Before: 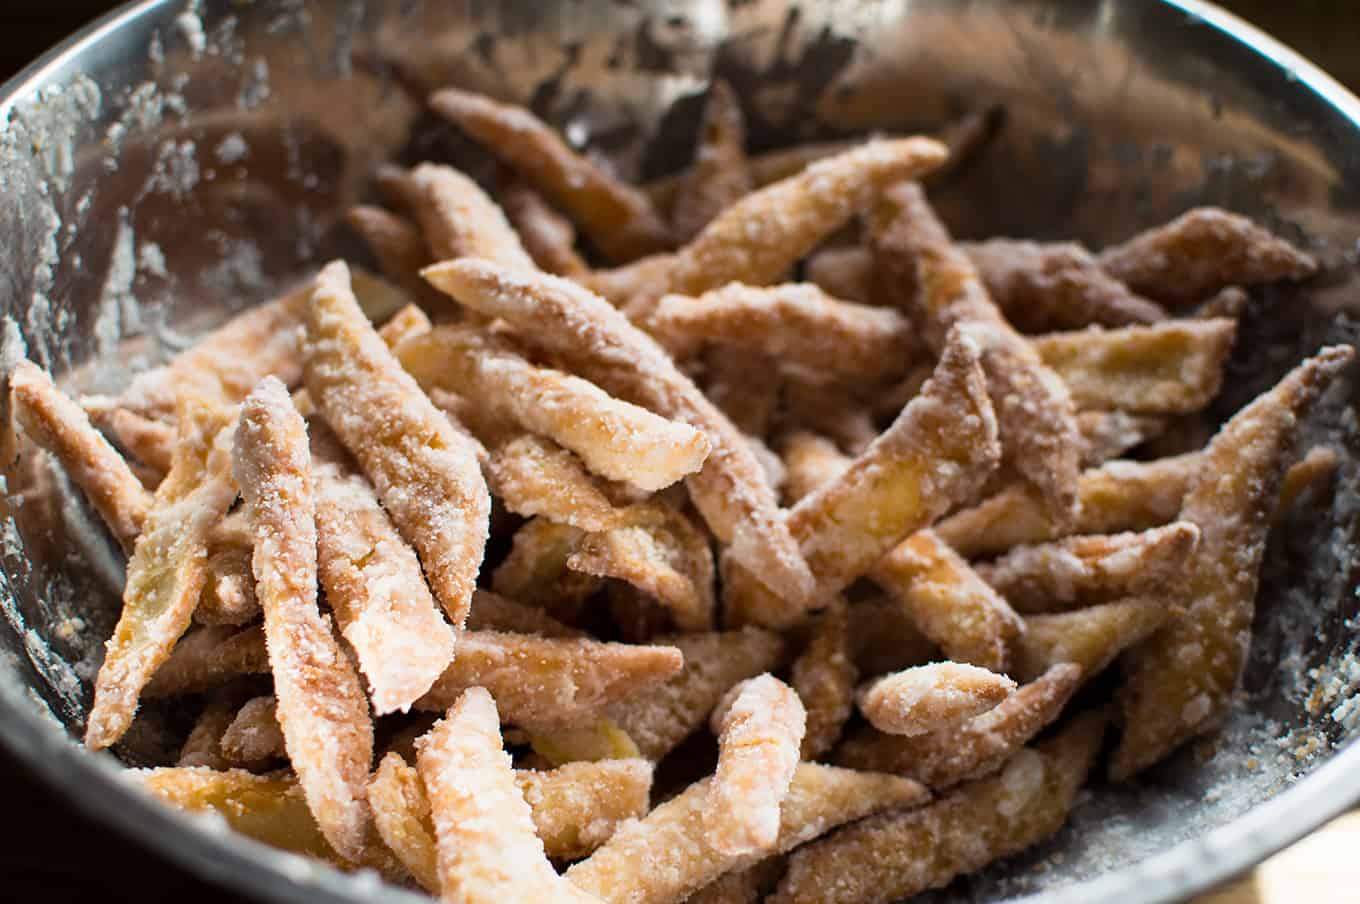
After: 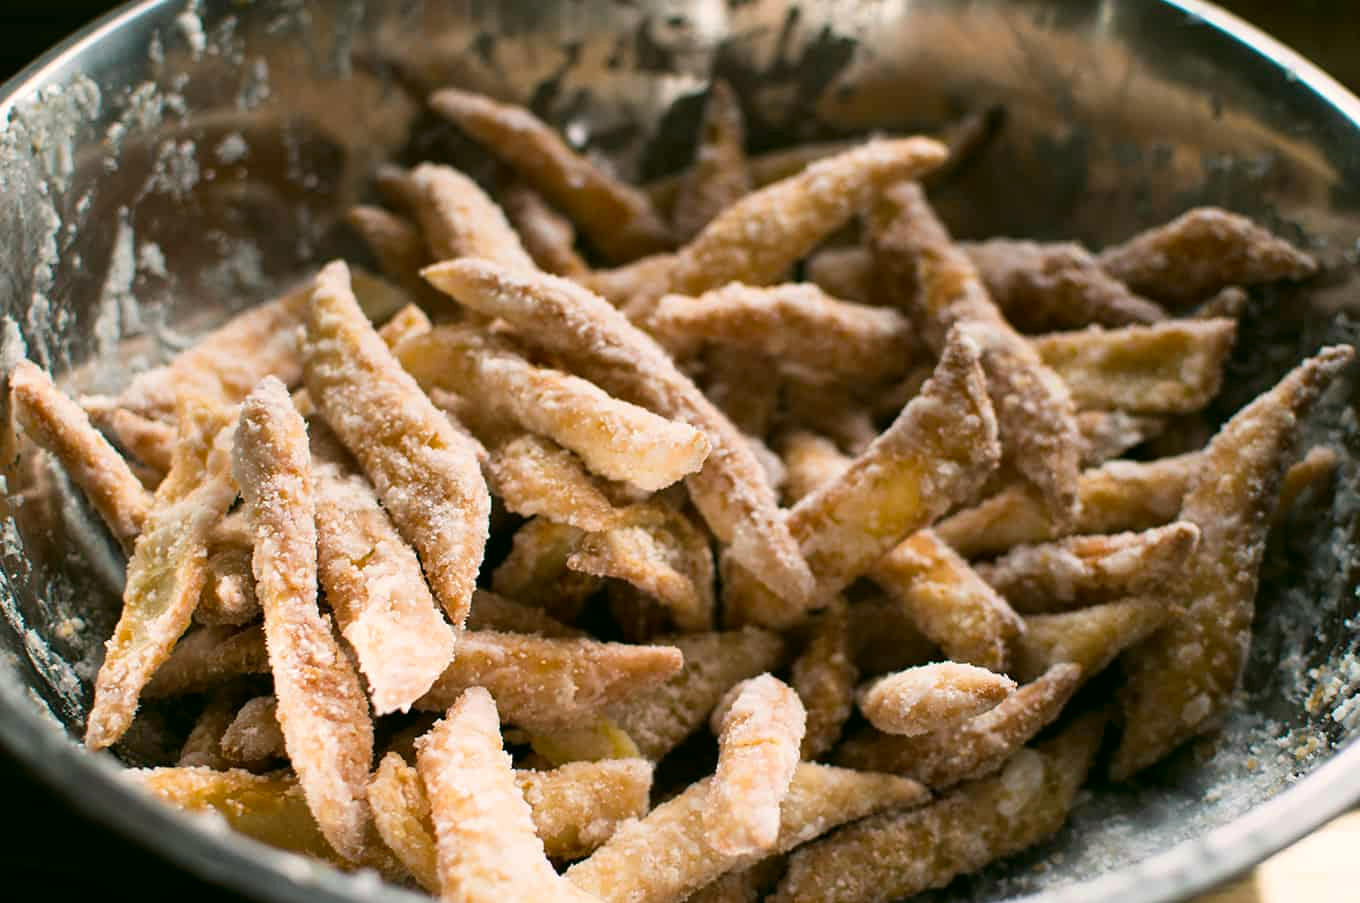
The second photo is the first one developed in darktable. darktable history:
color correction: highlights a* 4.59, highlights b* 4.94, shadows a* -7.63, shadows b* 4.76
crop: bottom 0.063%
